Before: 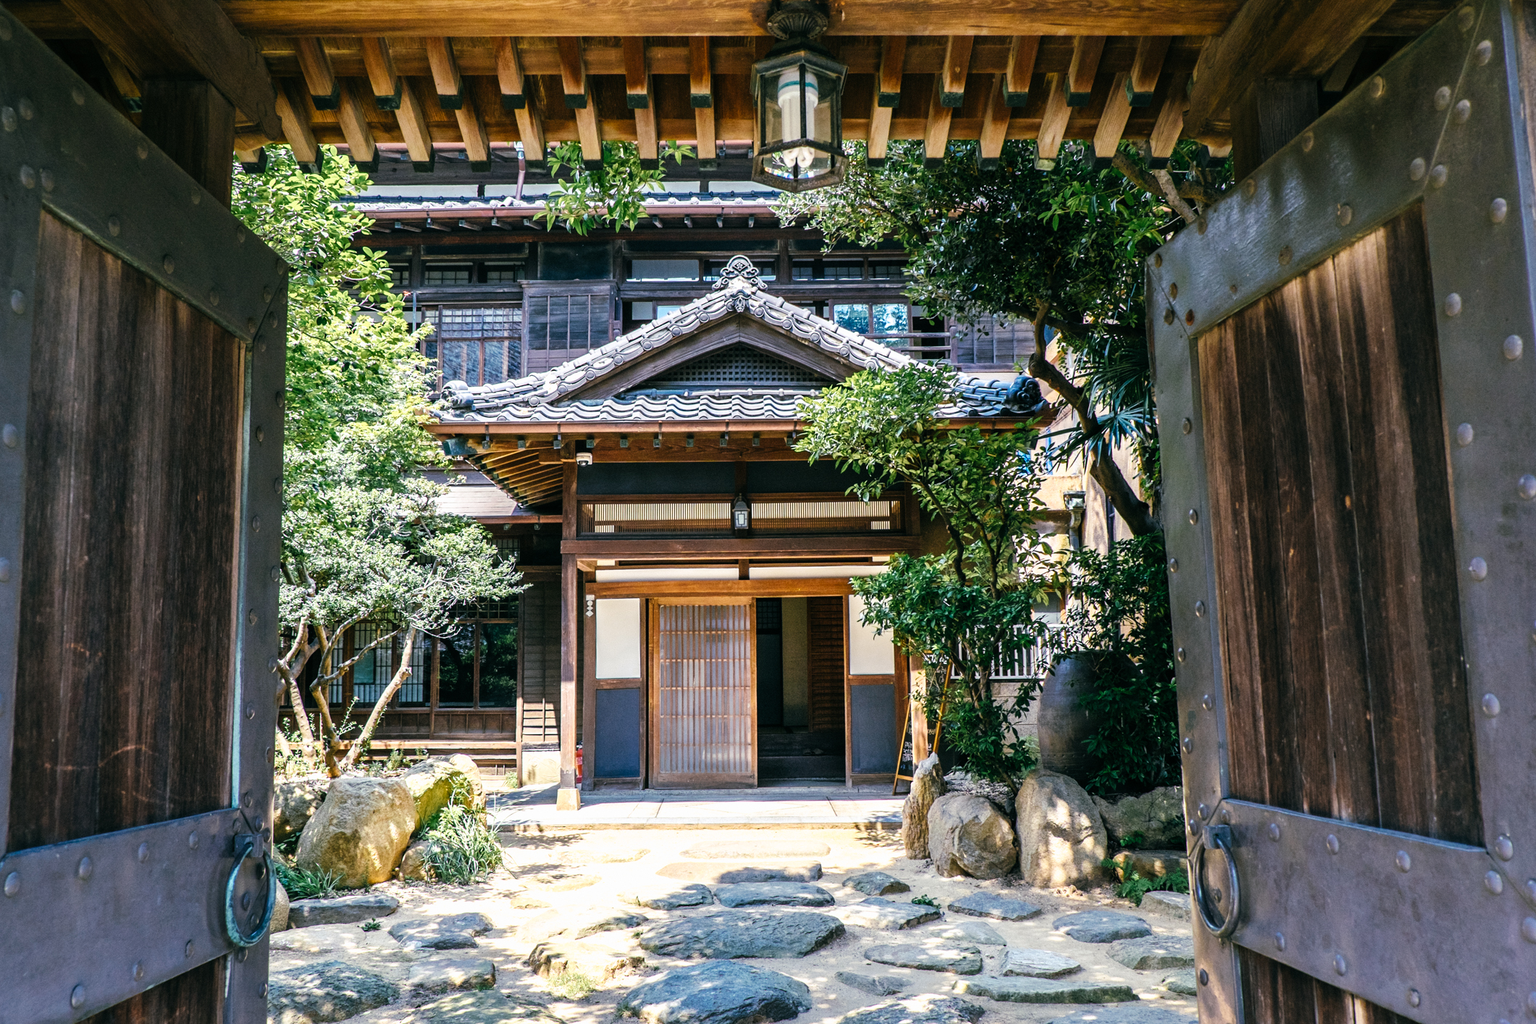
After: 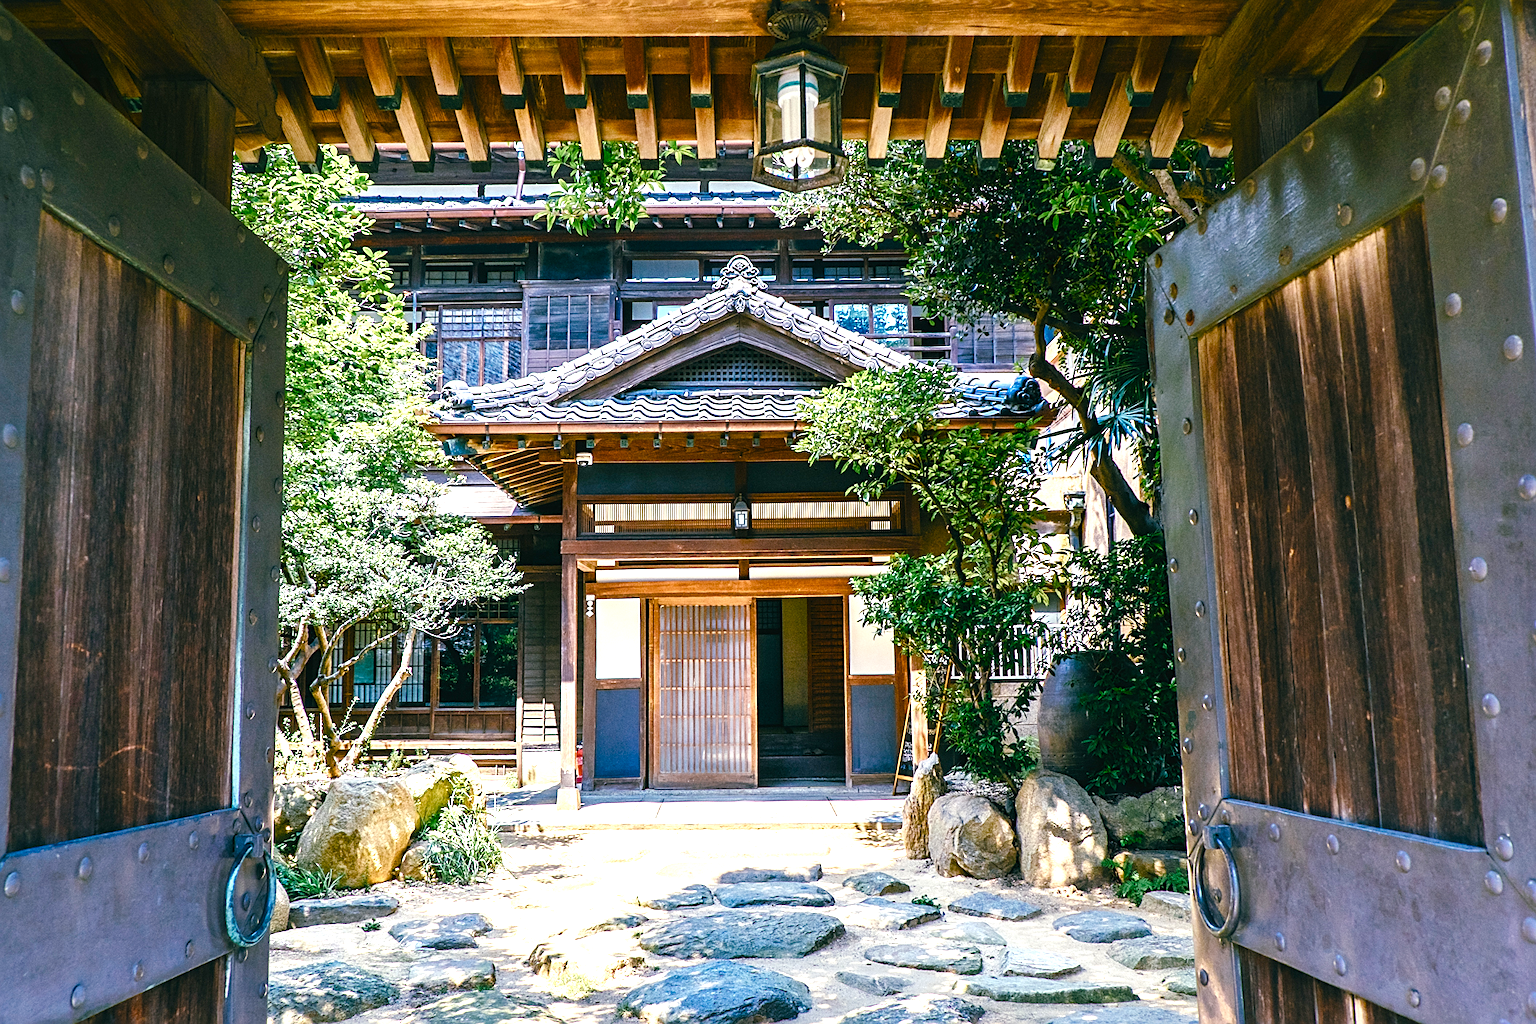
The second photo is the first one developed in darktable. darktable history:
color balance rgb: linear chroma grading › global chroma 0.856%, perceptual saturation grading › global saturation 20%, perceptual saturation grading › highlights -49.681%, perceptual saturation grading › shadows 25.755%, global vibrance 40.62%
exposure: black level correction -0.002, exposure 0.535 EV, compensate highlight preservation false
sharpen: on, module defaults
